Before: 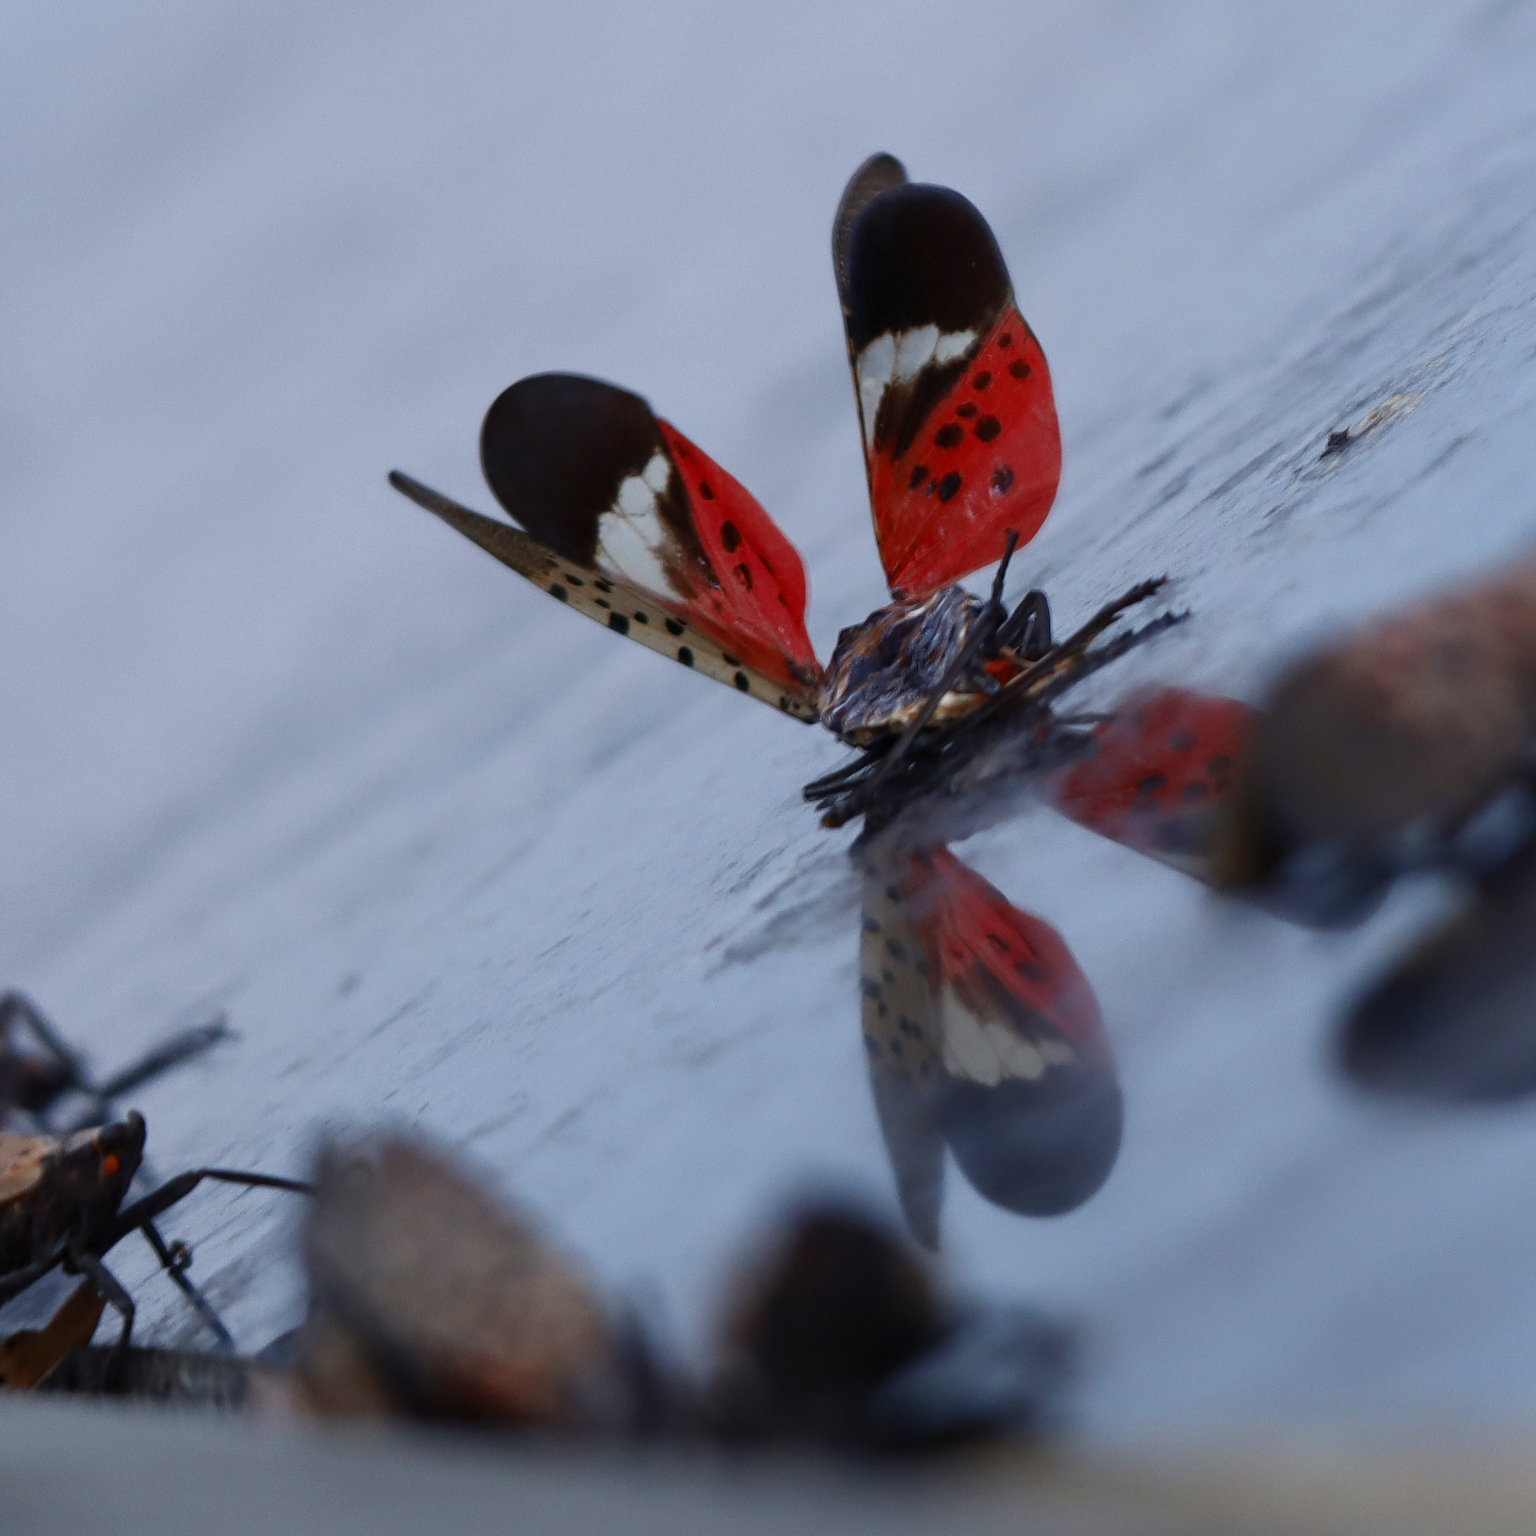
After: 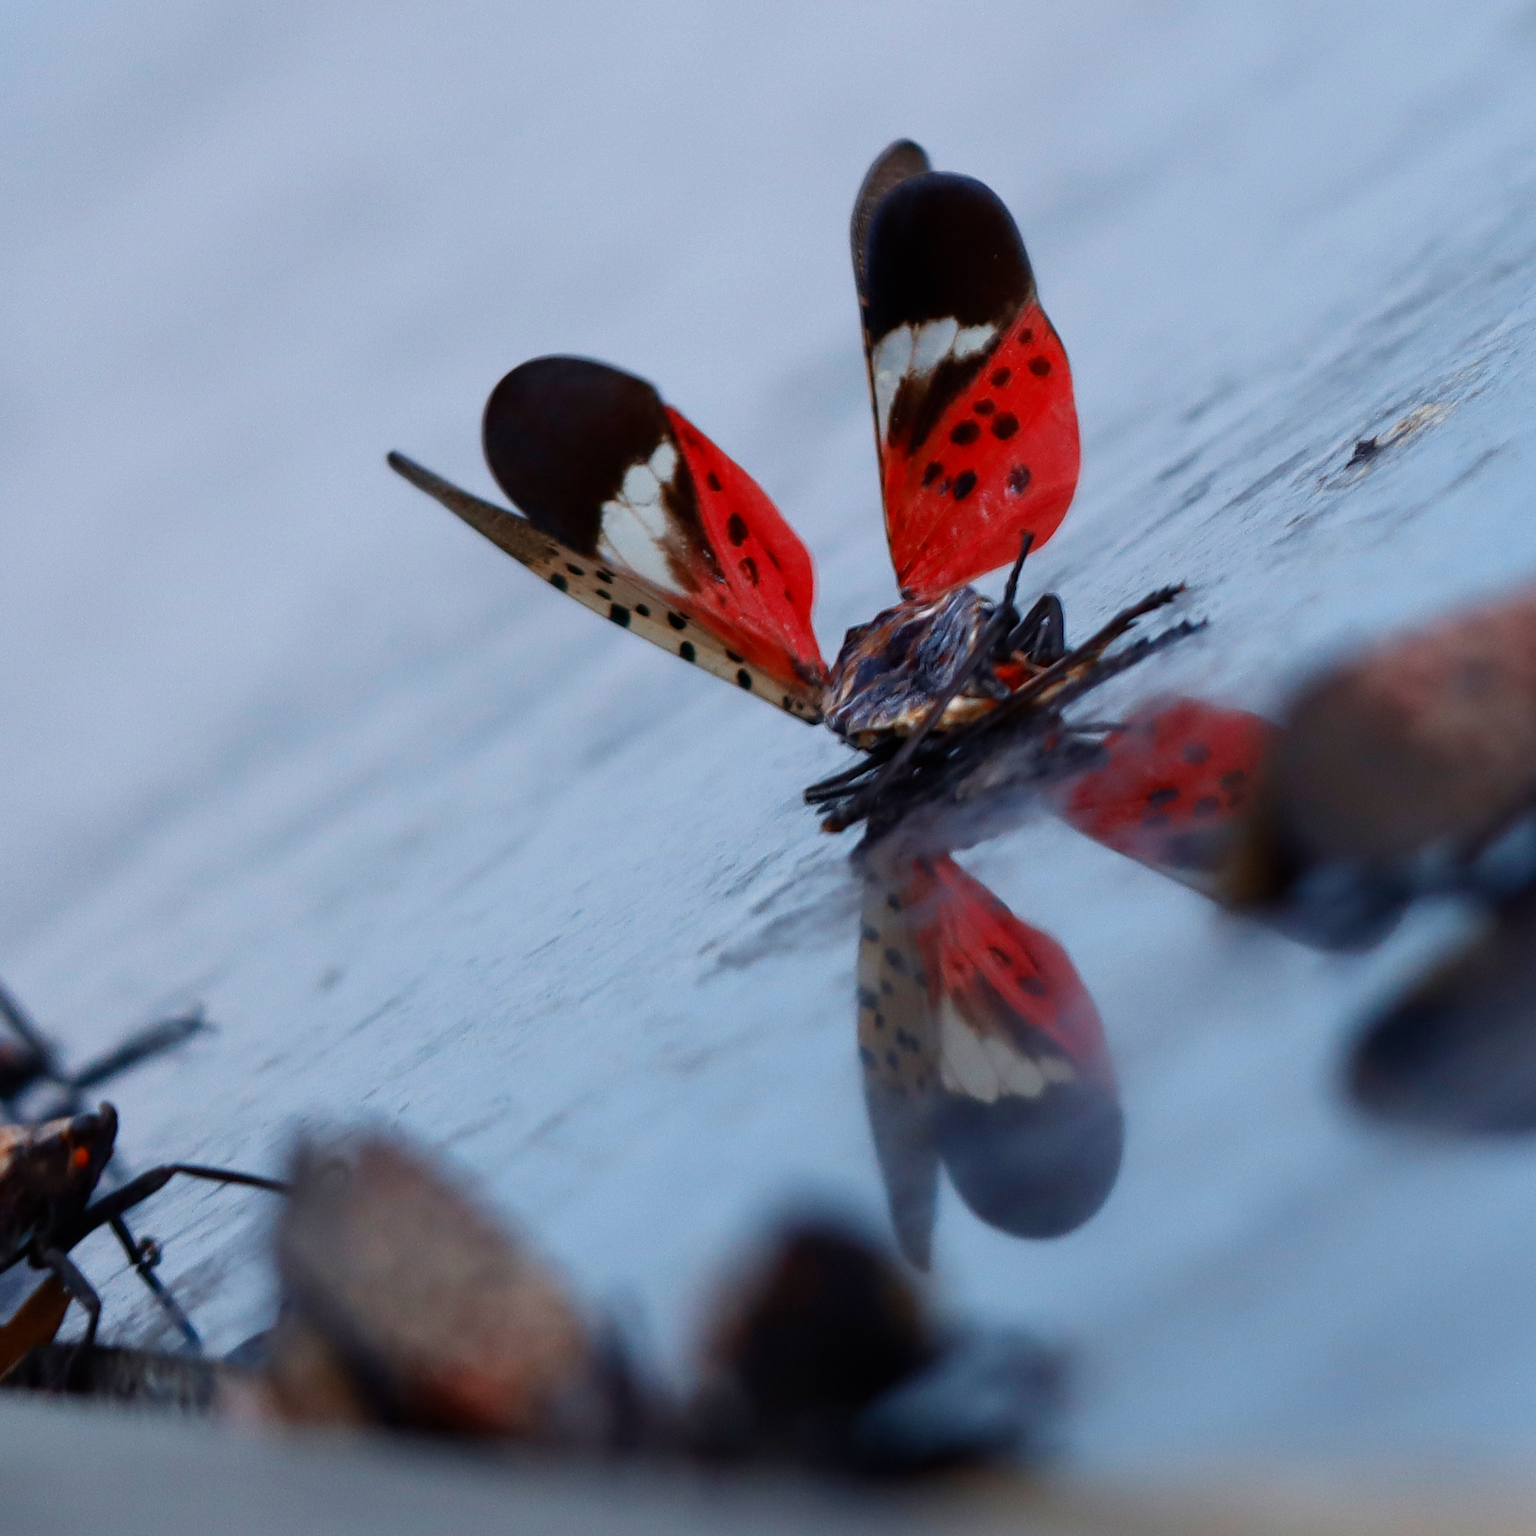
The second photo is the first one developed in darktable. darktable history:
exposure: exposure 0.2 EV, compensate highlight preservation false
crop and rotate: angle -1.69°
